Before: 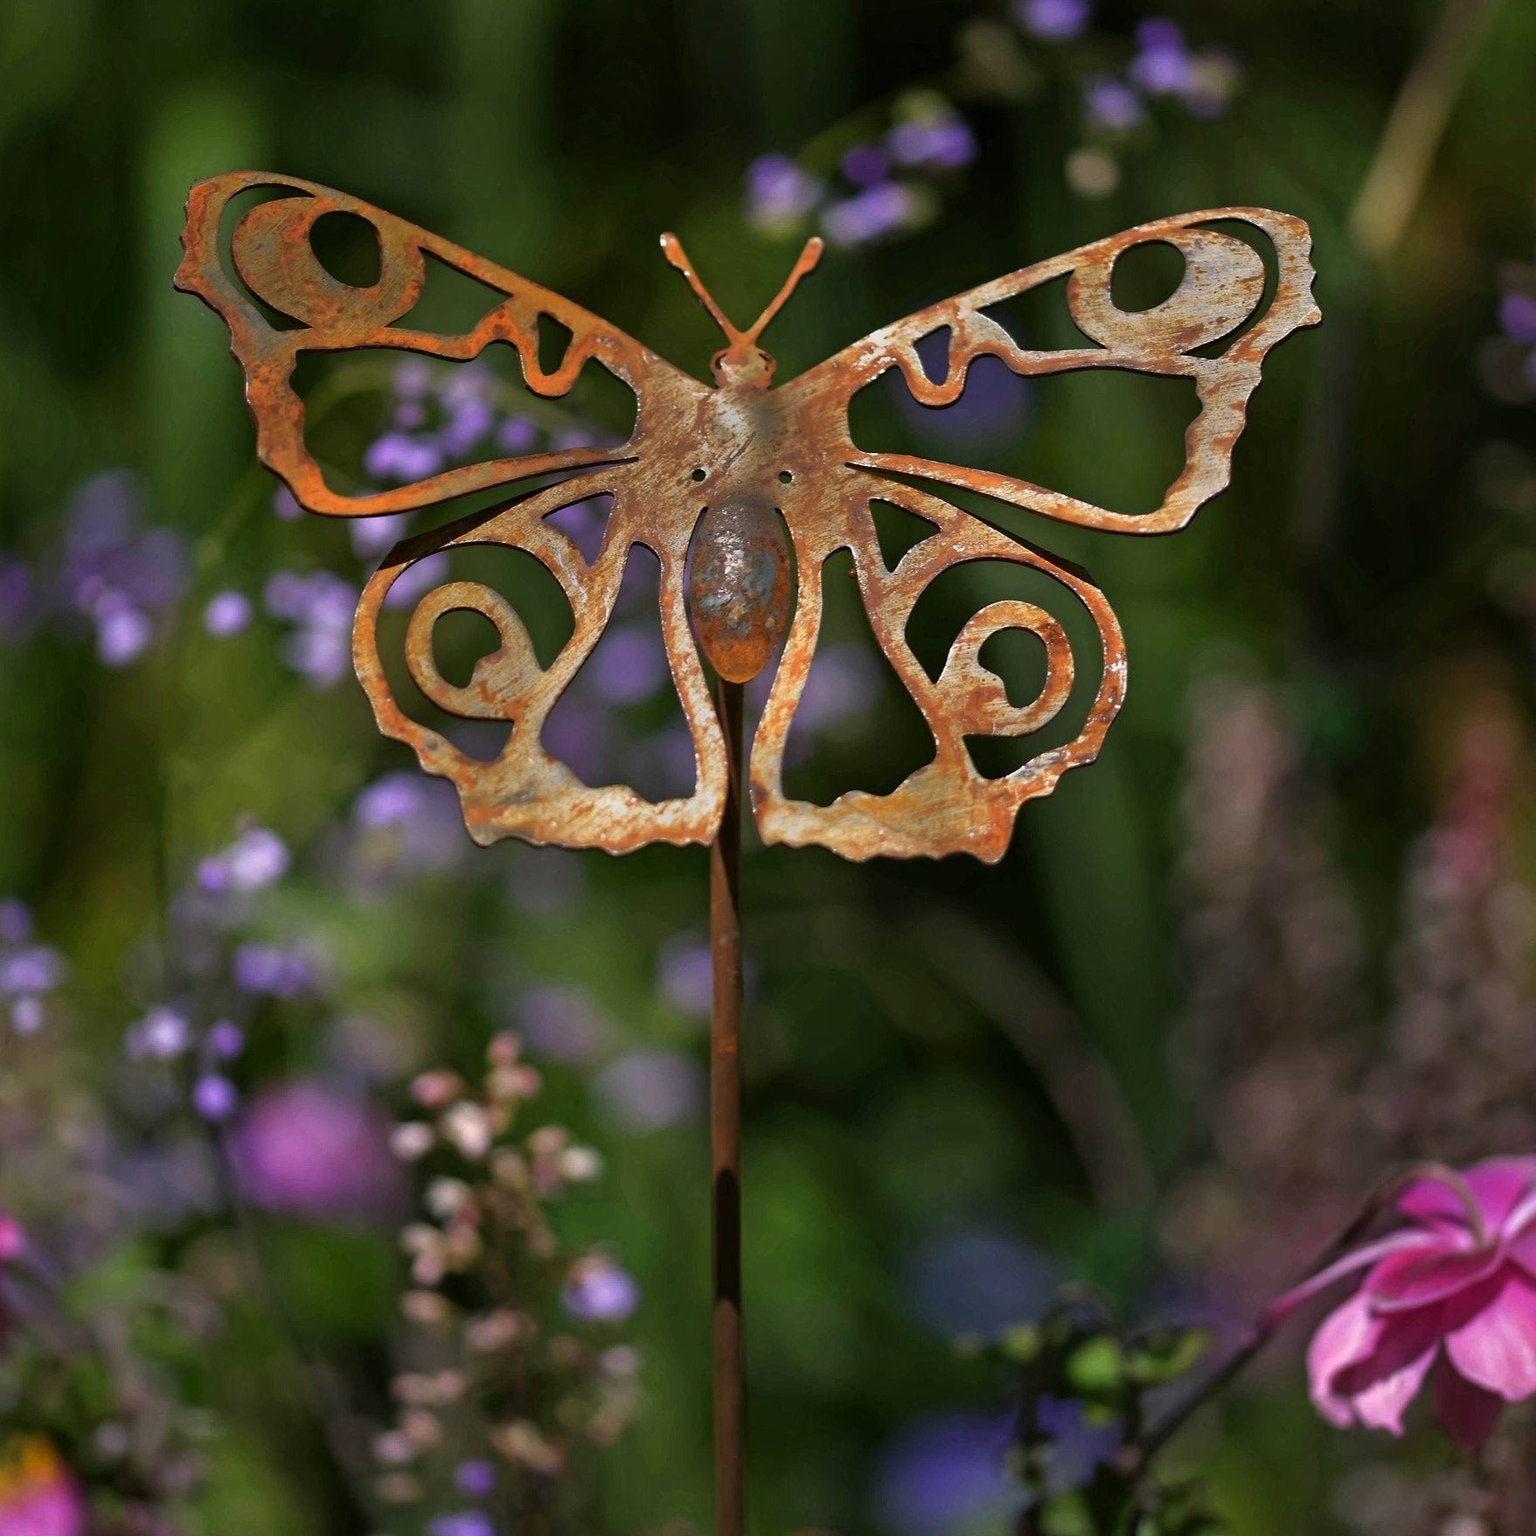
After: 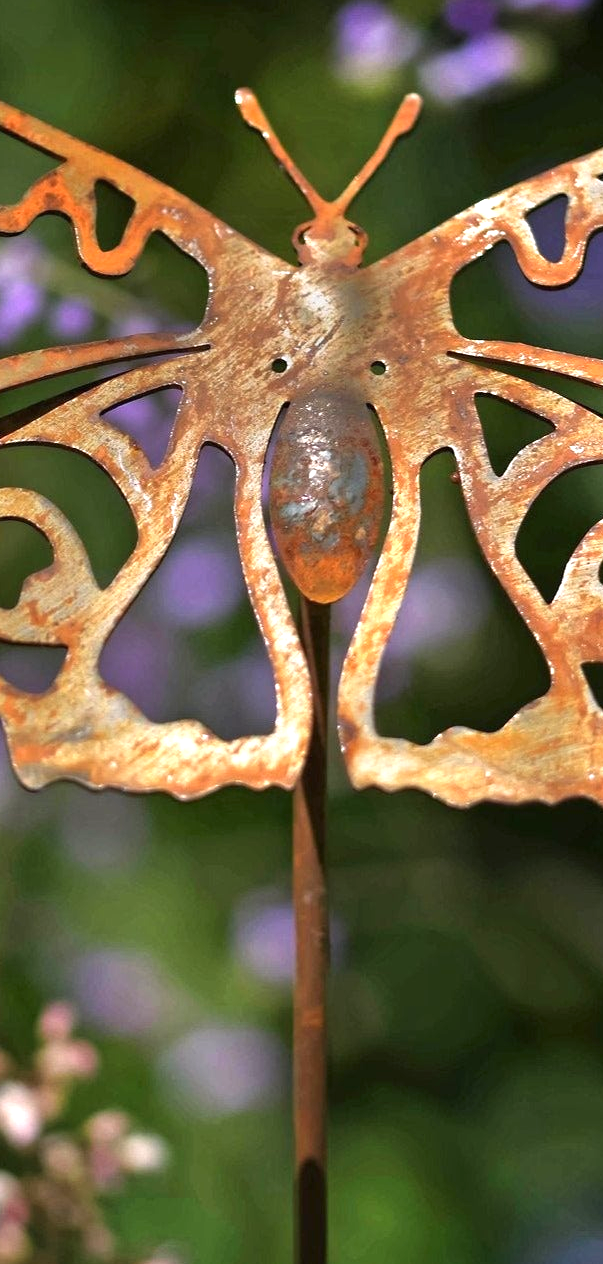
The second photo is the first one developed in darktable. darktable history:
exposure: black level correction 0, exposure 0.89 EV, compensate exposure bias true, compensate highlight preservation false
crop and rotate: left 29.61%, top 10.242%, right 36.064%, bottom 17.809%
